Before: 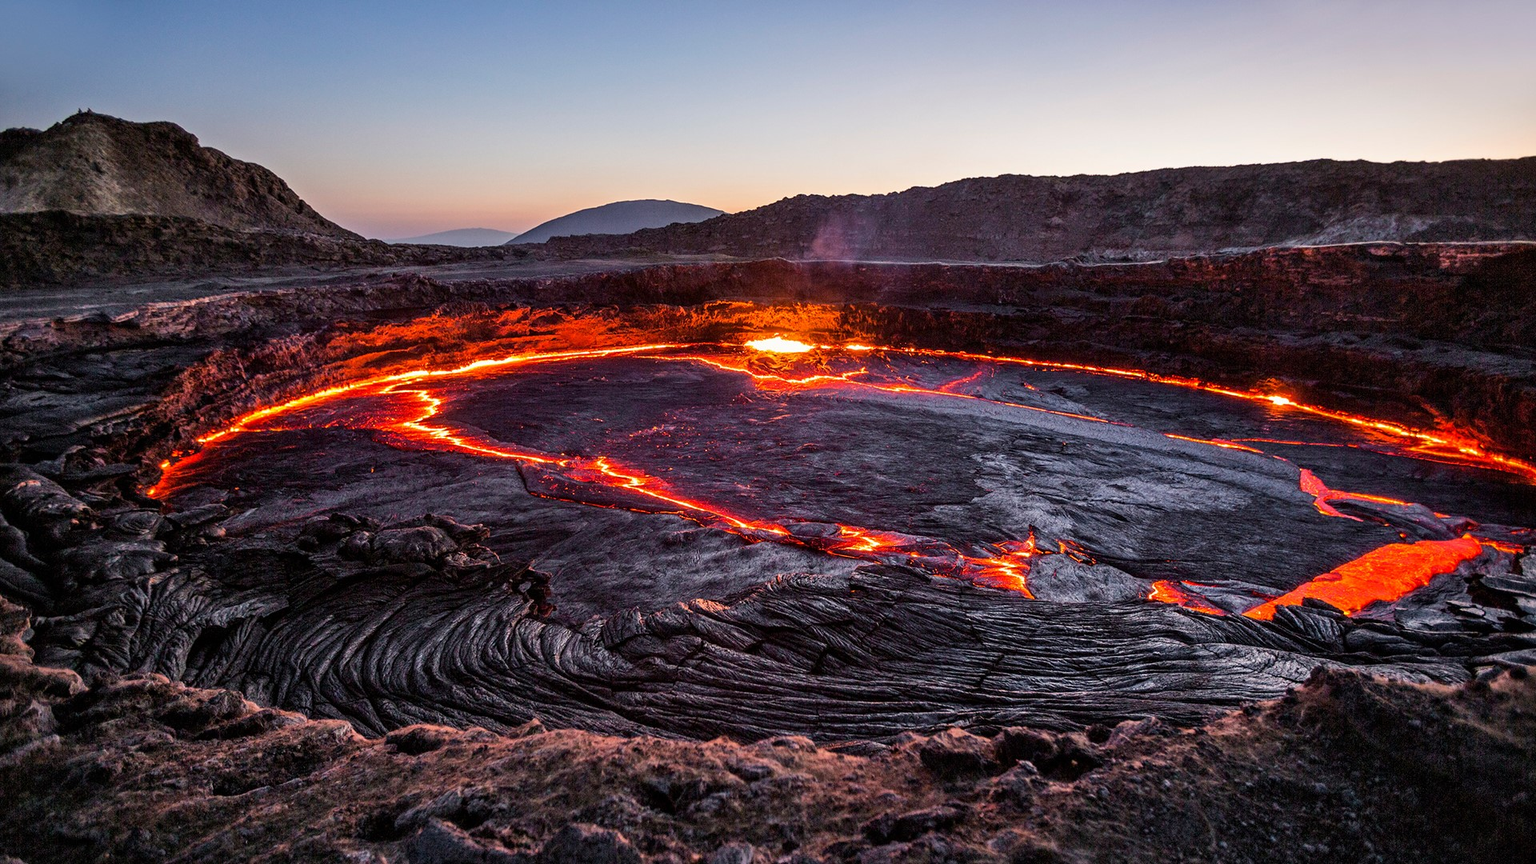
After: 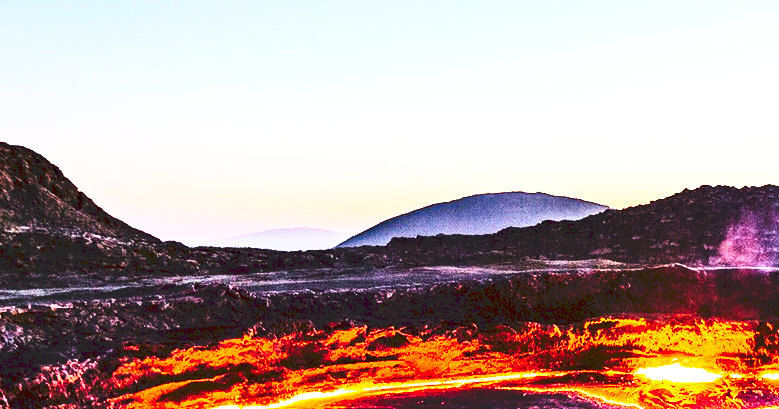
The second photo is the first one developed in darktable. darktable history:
base curve: curves: ch0 [(0, 0) (0.005, 0.002) (0.193, 0.295) (0.399, 0.664) (0.75, 0.928) (1, 1)]
crop: left 15.452%, top 5.459%, right 43.956%, bottom 56.62%
exposure: black level correction 0, exposure 1.1 EV, compensate highlight preservation false
tone curve: curves: ch0 [(0, 0) (0.003, 0.147) (0.011, 0.147) (0.025, 0.147) (0.044, 0.147) (0.069, 0.147) (0.1, 0.15) (0.136, 0.158) (0.177, 0.174) (0.224, 0.198) (0.277, 0.241) (0.335, 0.292) (0.399, 0.361) (0.468, 0.452) (0.543, 0.568) (0.623, 0.679) (0.709, 0.793) (0.801, 0.886) (0.898, 0.966) (1, 1)], preserve colors none
contrast brightness saturation: contrast 0.2, brightness -0.11, saturation 0.1
shadows and highlights: shadows 22.7, highlights -48.71, soften with gaussian
haze removal: compatibility mode true, adaptive false
